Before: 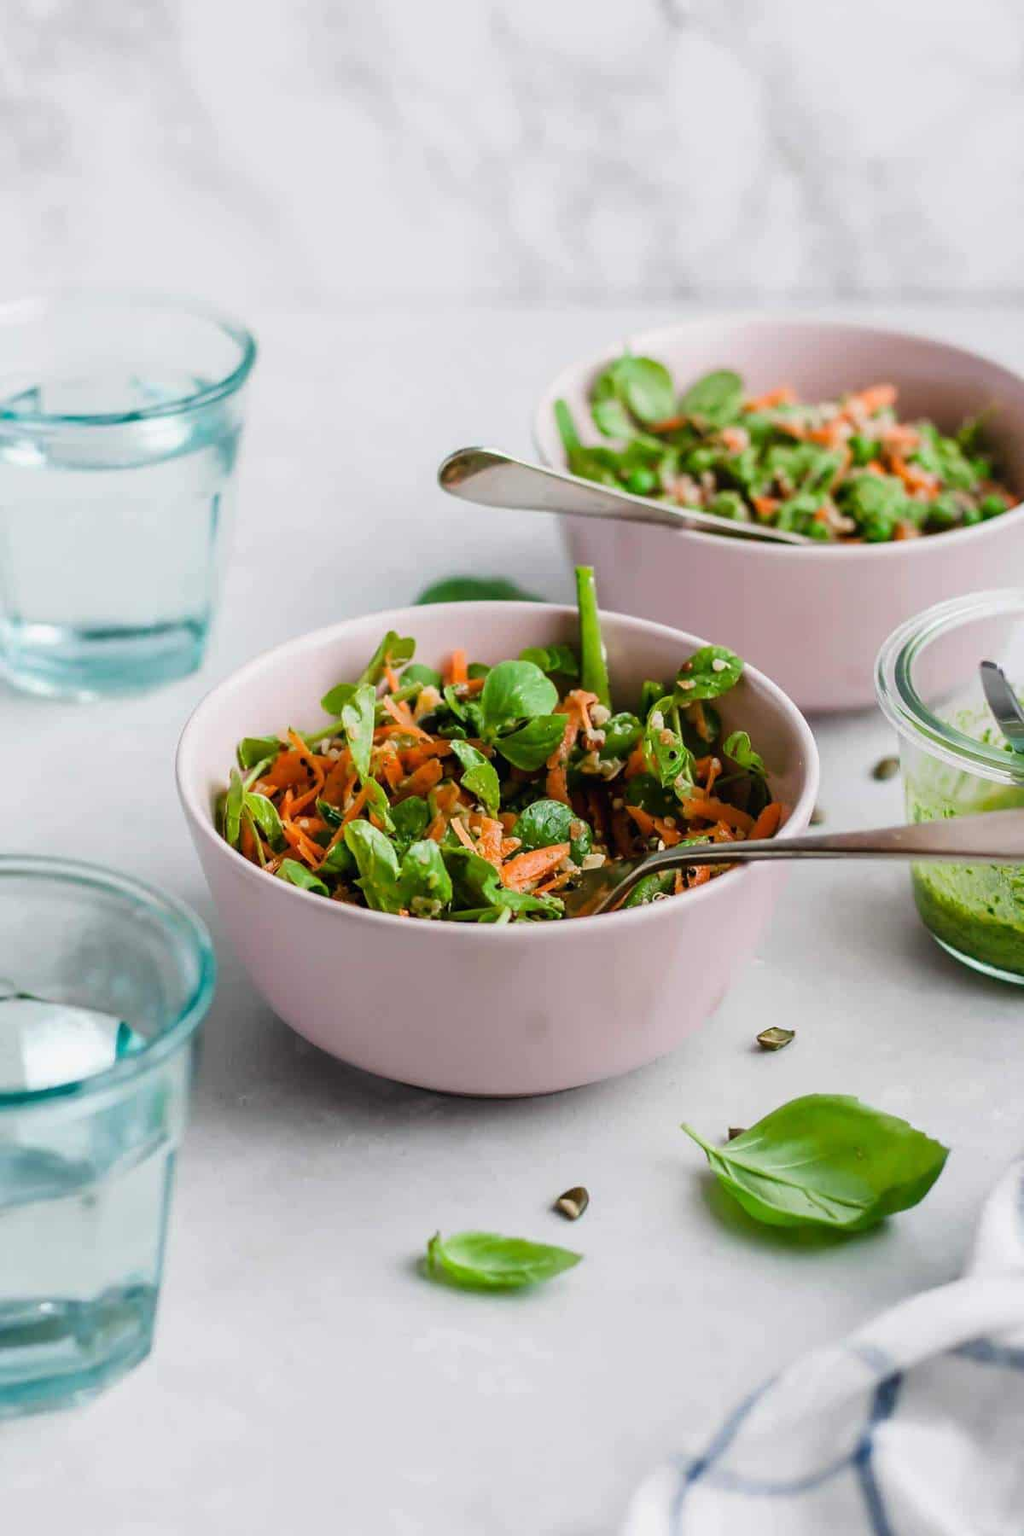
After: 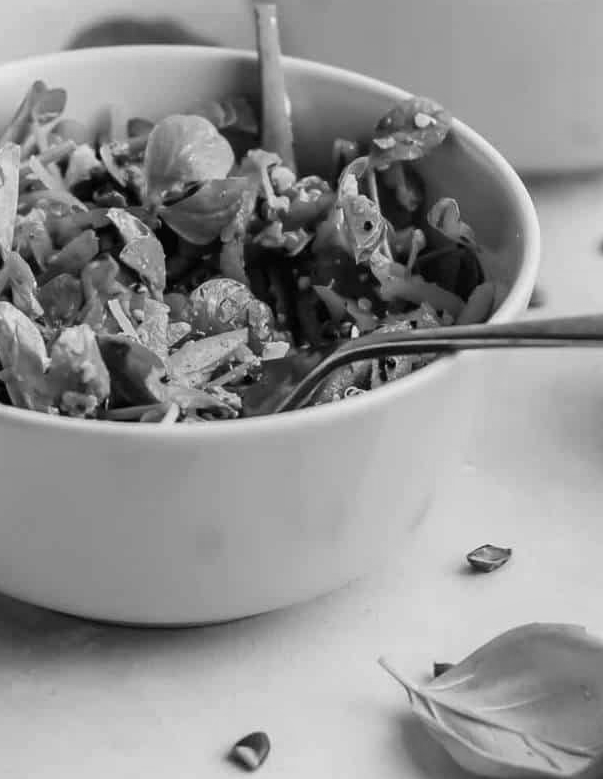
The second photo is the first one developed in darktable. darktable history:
crop: left 35.03%, top 36.625%, right 14.663%, bottom 20.057%
monochrome: on, module defaults
